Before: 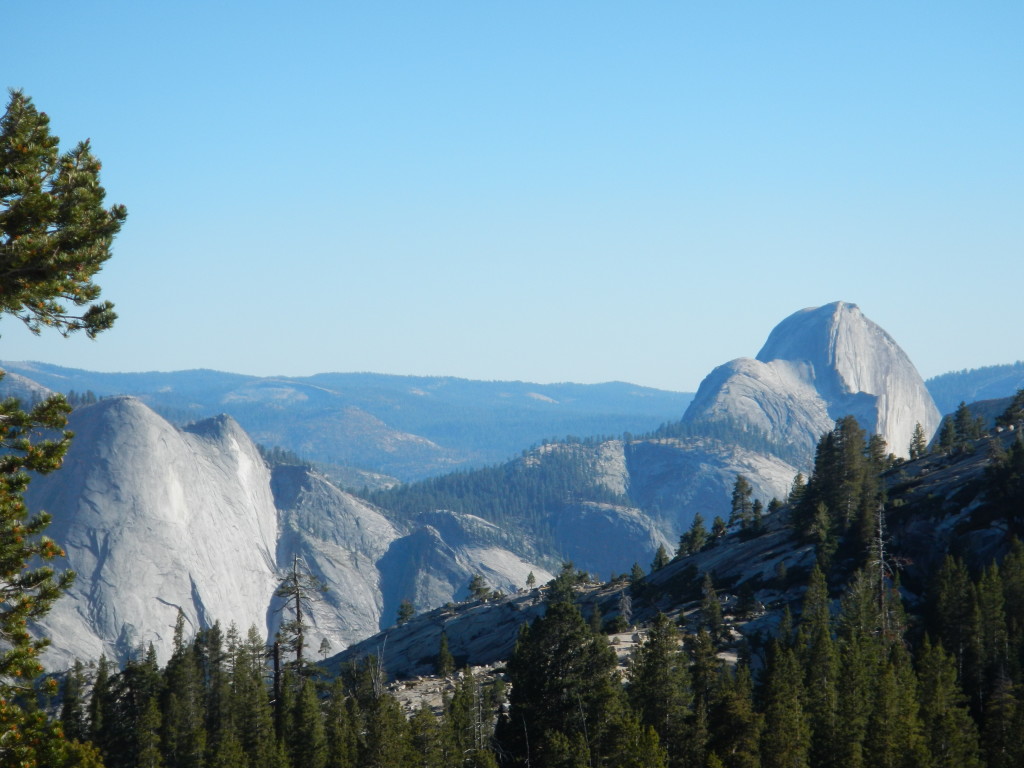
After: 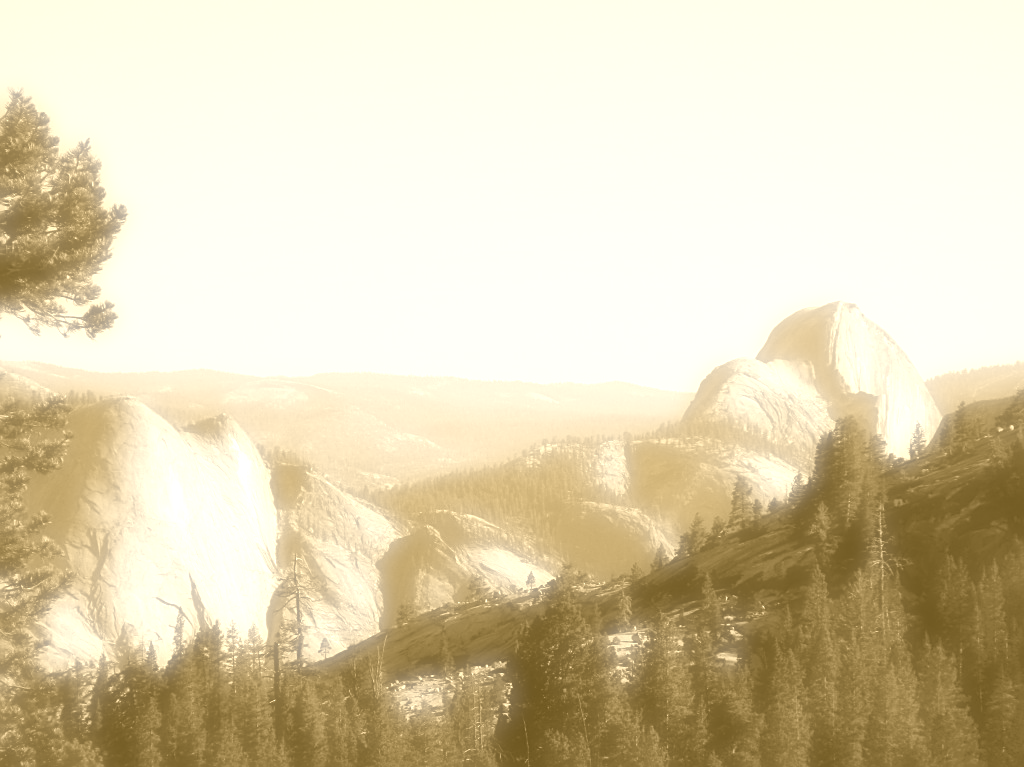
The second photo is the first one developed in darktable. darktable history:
shadows and highlights: shadows 62.66, white point adjustment 0.37, highlights -34.44, compress 83.82%
soften: on, module defaults
sharpen: on, module defaults
crop: bottom 0.071%
colorize: hue 36°, source mix 100%
haze removal: adaptive false
contrast brightness saturation: contrast 0.03, brightness 0.06, saturation 0.13
